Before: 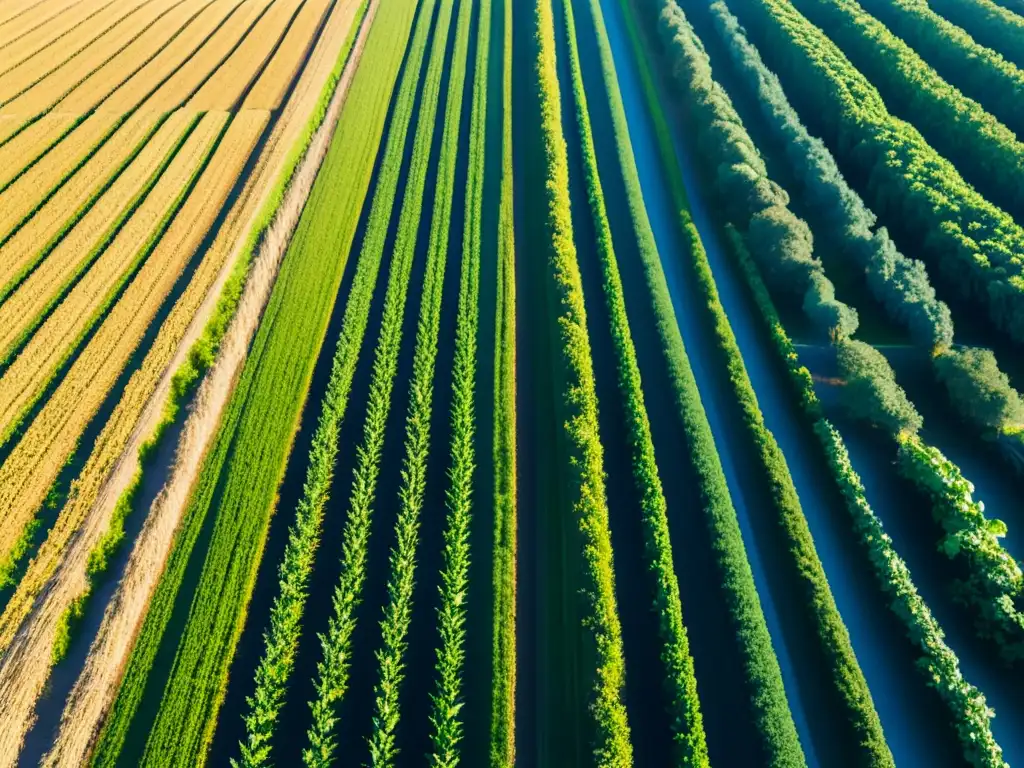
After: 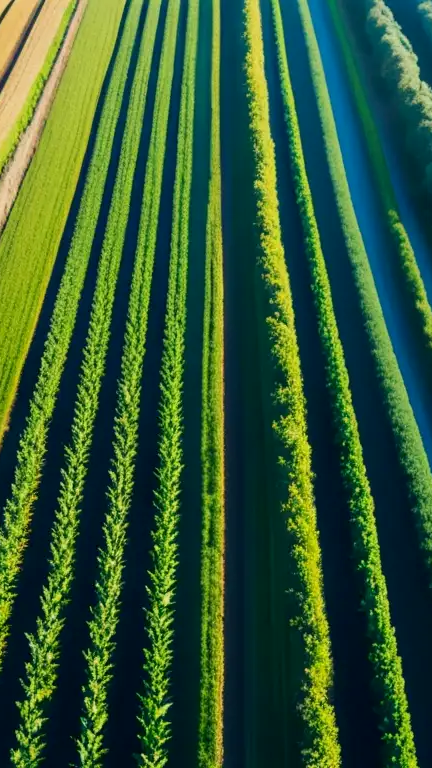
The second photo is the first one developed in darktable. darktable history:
crop: left 28.608%, right 29.158%
shadows and highlights: radius 331.23, shadows 53.53, highlights -98.96, compress 94.42%, highlights color adjustment 55.28%, soften with gaussian
exposure: black level correction 0.001, exposure -0.197 EV, compensate highlight preservation false
